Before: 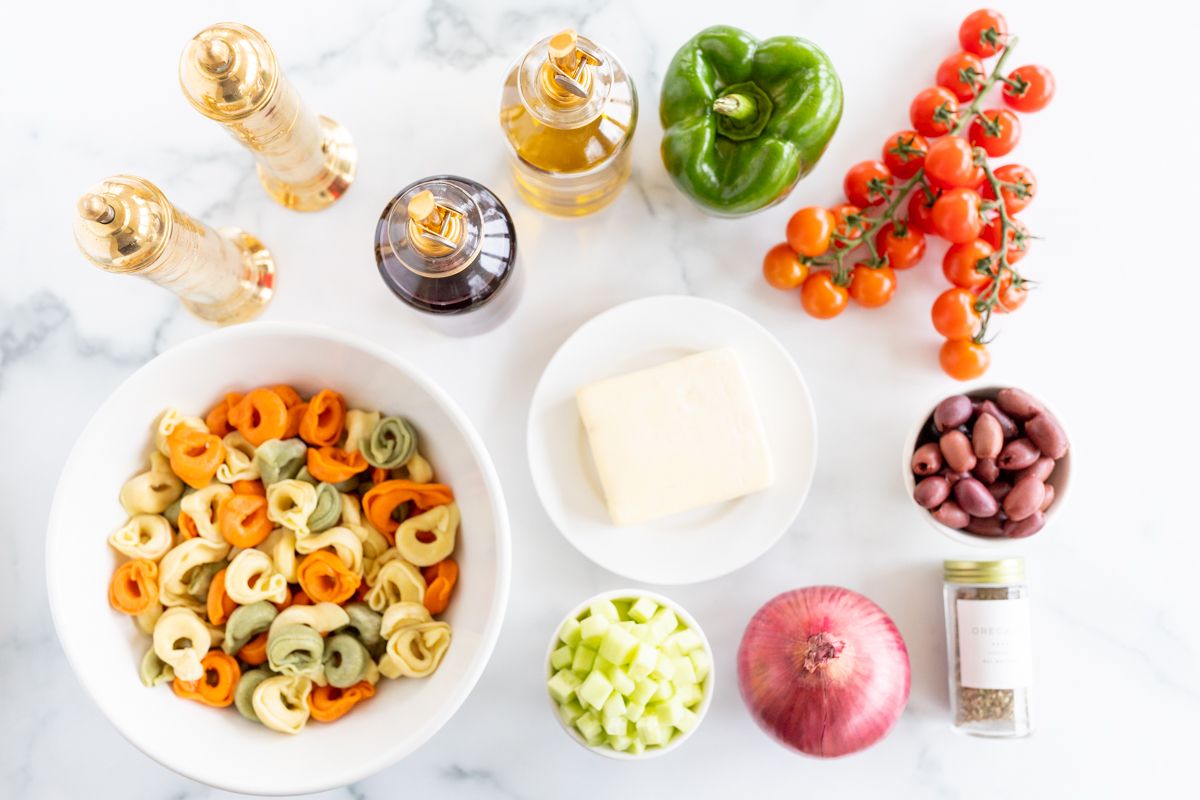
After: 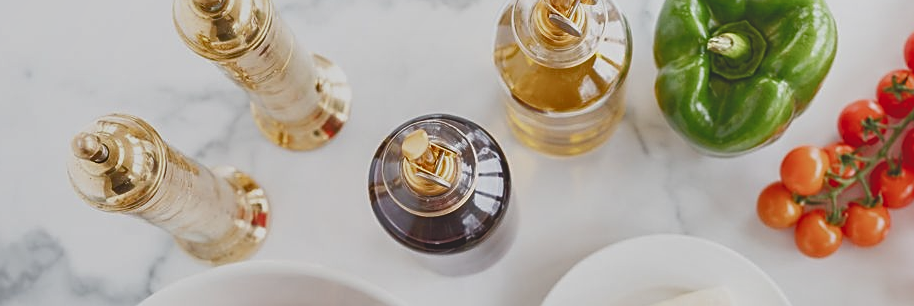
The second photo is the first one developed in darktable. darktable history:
exposure: black level correction -0.035, exposure -0.496 EV, compensate highlight preservation false
sharpen: on, module defaults
crop: left 0.564%, top 7.629%, right 23.256%, bottom 54.001%
shadows and highlights: low approximation 0.01, soften with gaussian
color balance rgb: power › hue 211.58°, perceptual saturation grading › global saturation 20%, perceptual saturation grading › highlights -50.152%, perceptual saturation grading › shadows 30.541%
